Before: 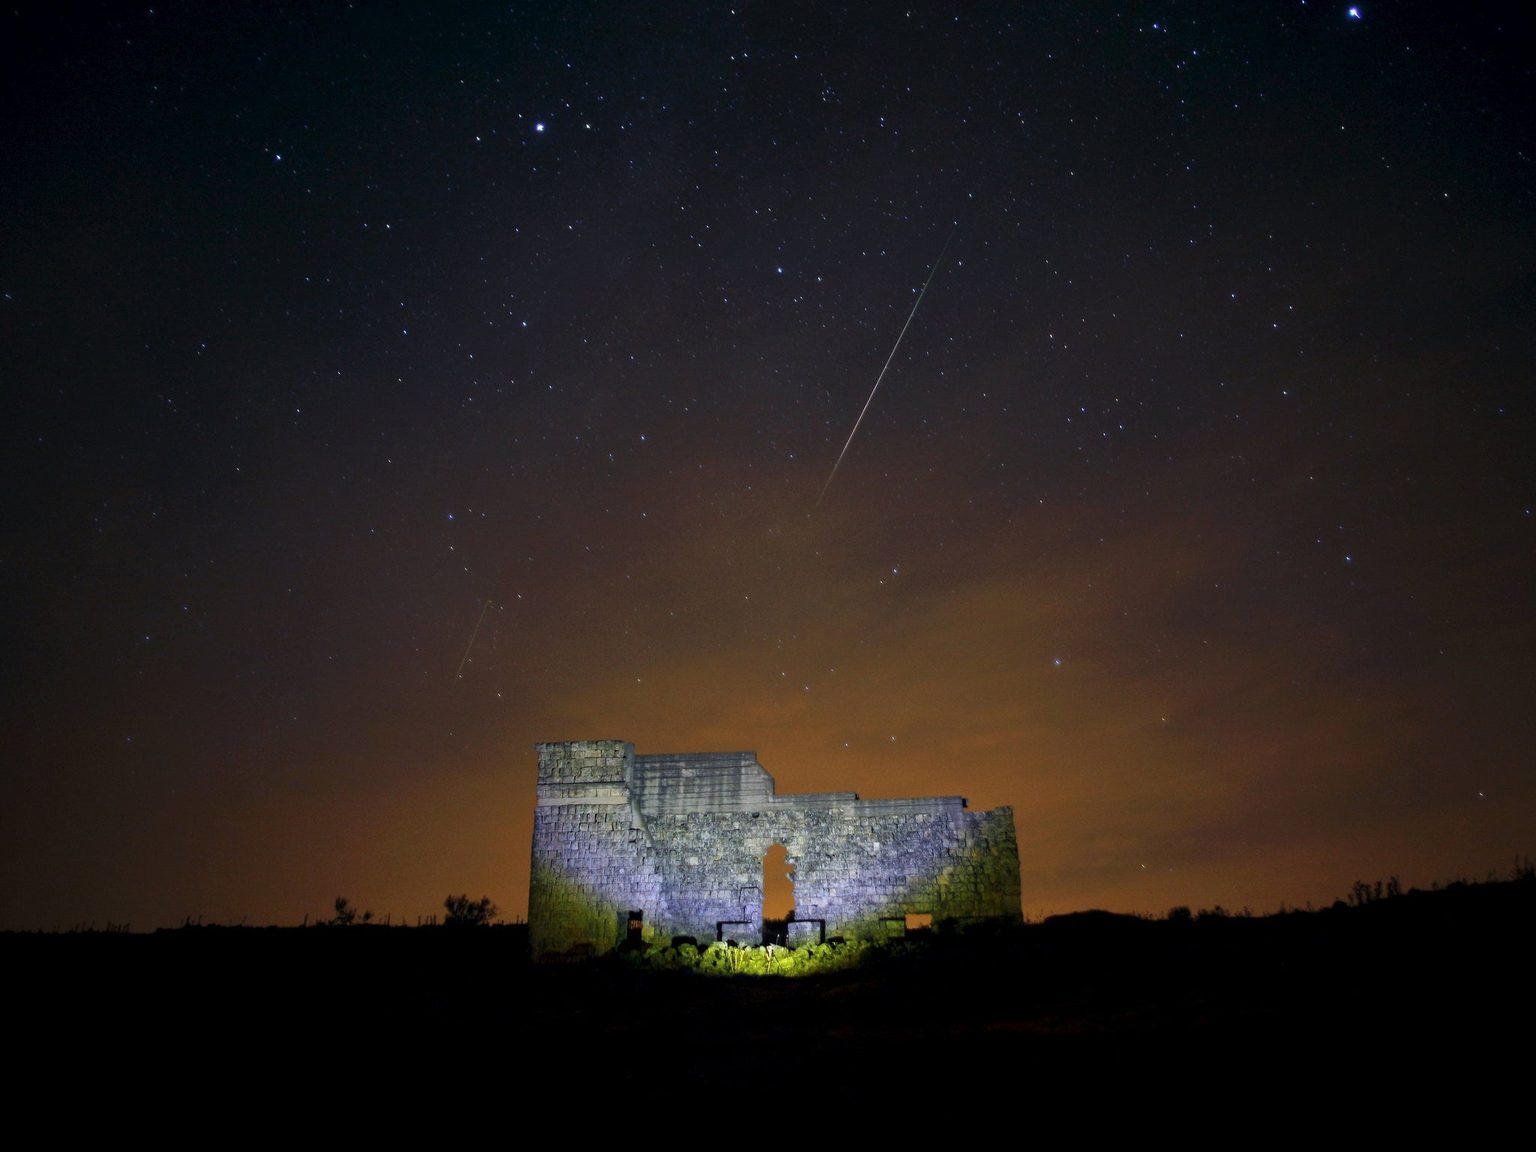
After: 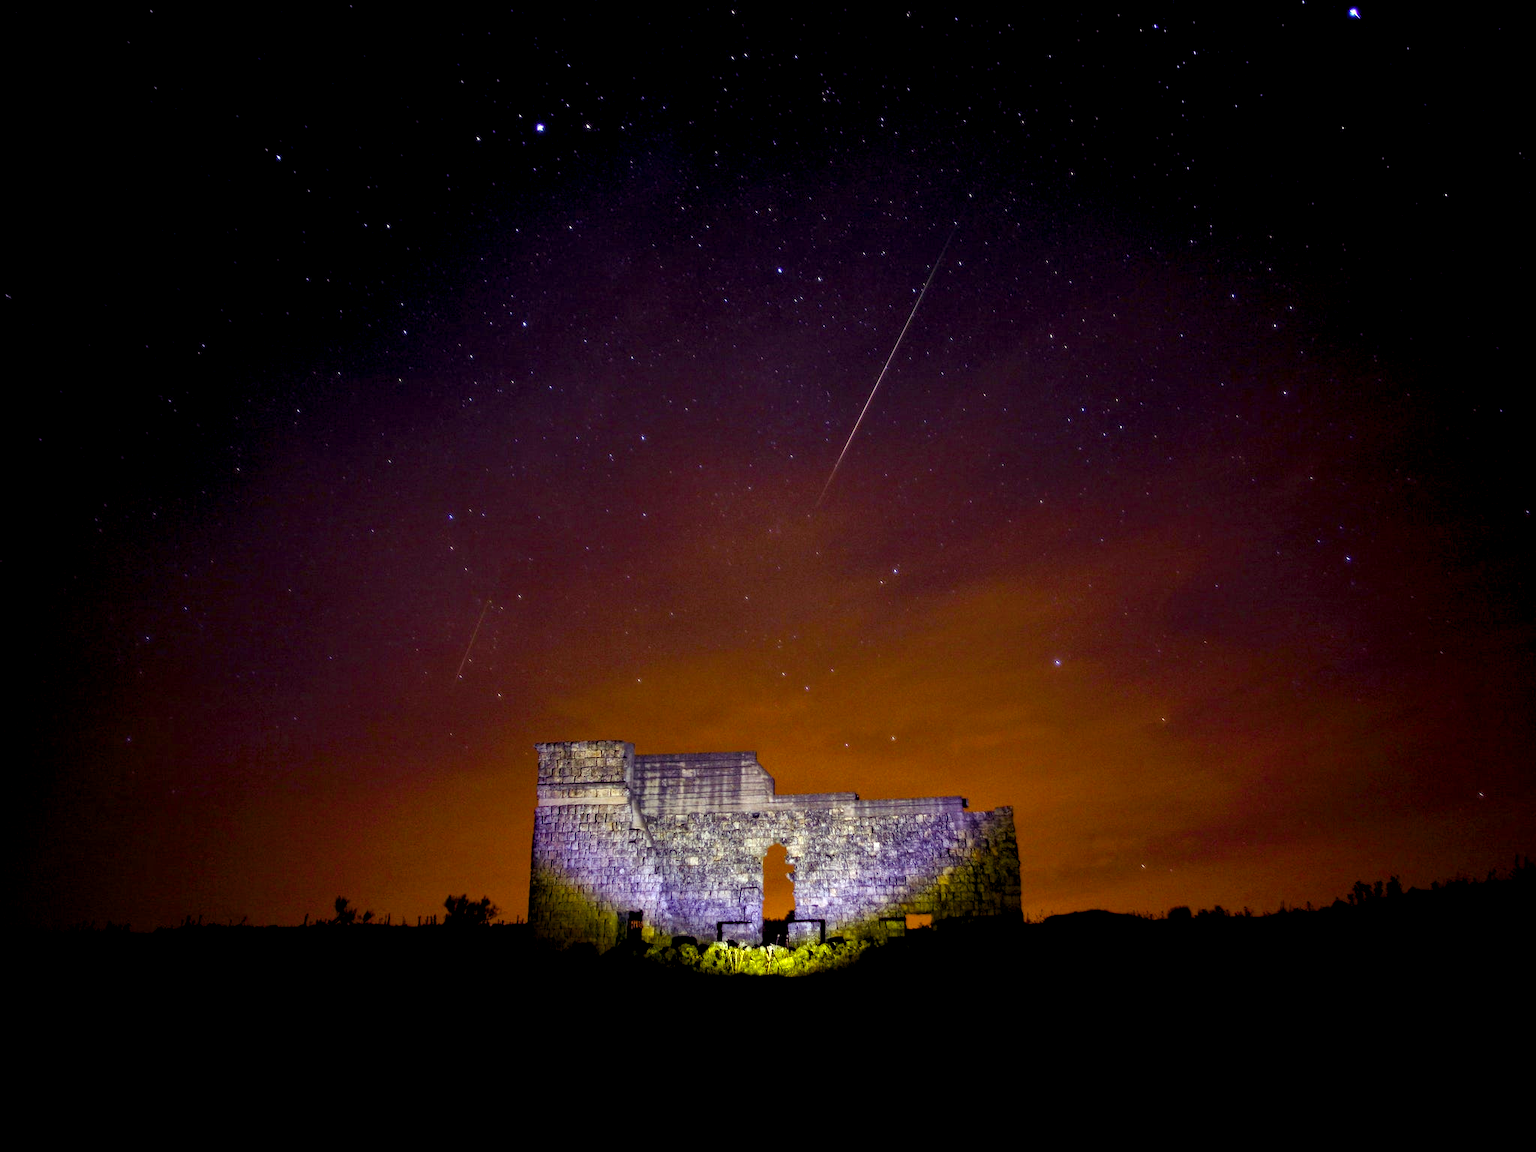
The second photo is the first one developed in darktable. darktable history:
color balance rgb: shadows lift › luminance -21.66%, shadows lift › chroma 8.98%, shadows lift › hue 283.37°, power › chroma 1.55%, power › hue 25.59°, highlights gain › luminance 6.08%, highlights gain › chroma 2.55%, highlights gain › hue 90°, global offset › luminance -0.87%, perceptual saturation grading › global saturation 27.49%, perceptual saturation grading › highlights -28.39%, perceptual saturation grading › mid-tones 15.22%, perceptual saturation grading › shadows 33.98%, perceptual brilliance grading › highlights 10%, perceptual brilliance grading › mid-tones 5%
local contrast: detail 130%
